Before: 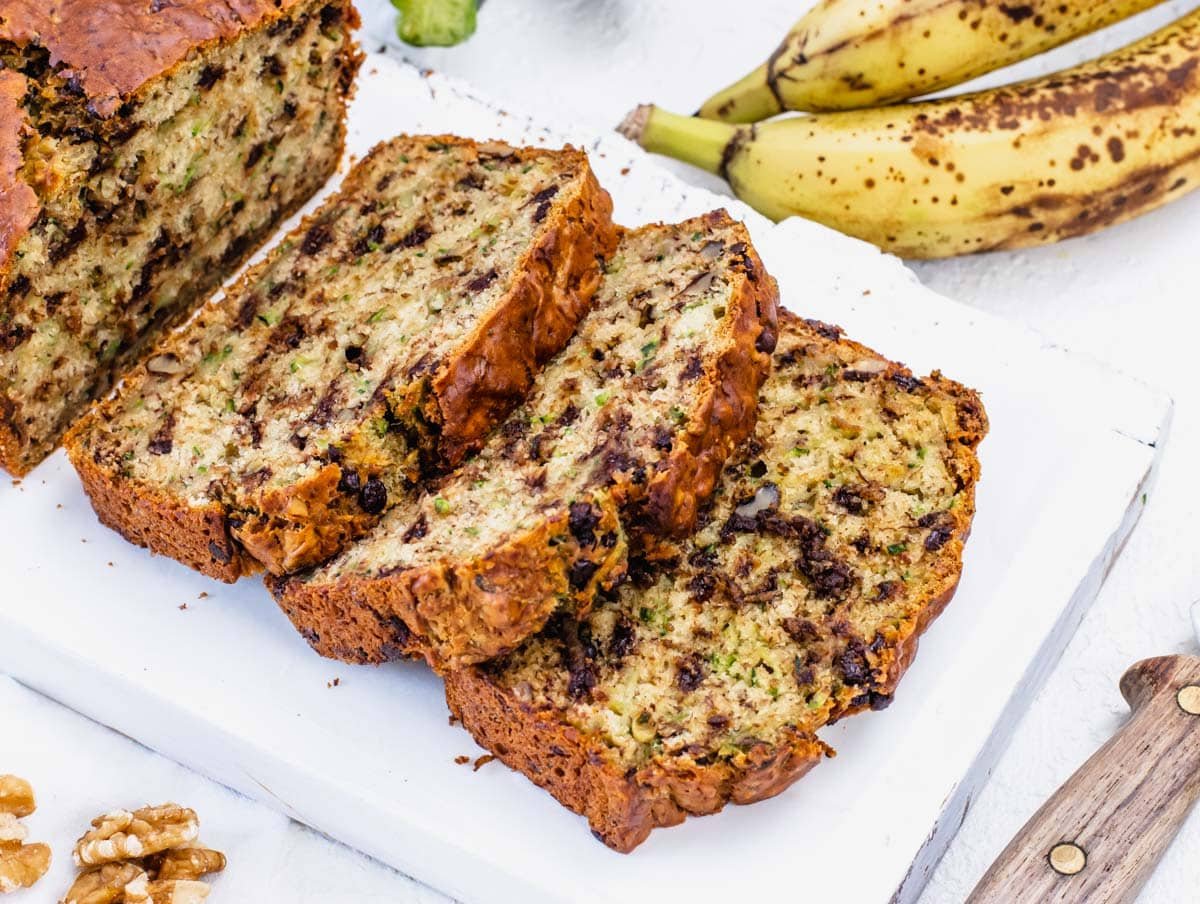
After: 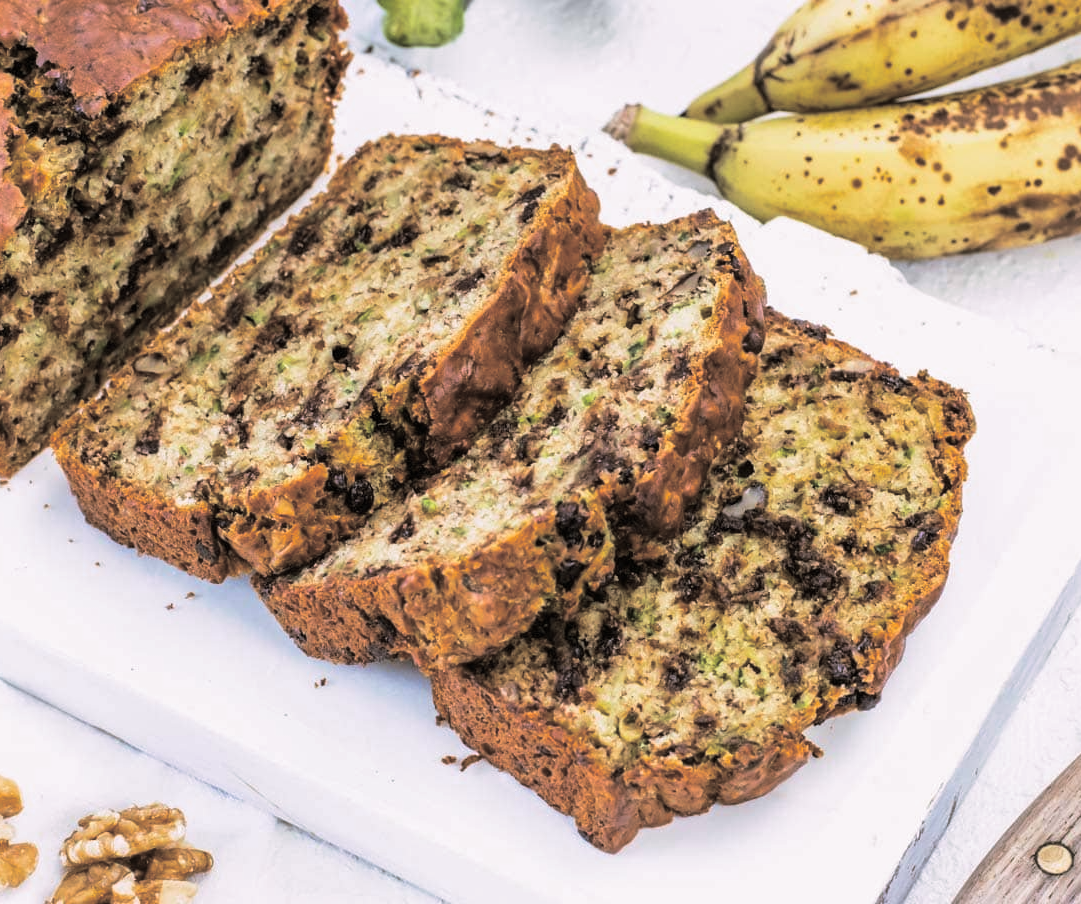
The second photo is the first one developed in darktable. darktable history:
crop and rotate: left 1.088%, right 8.807%
split-toning: shadows › hue 46.8°, shadows › saturation 0.17, highlights › hue 316.8°, highlights › saturation 0.27, balance -51.82
